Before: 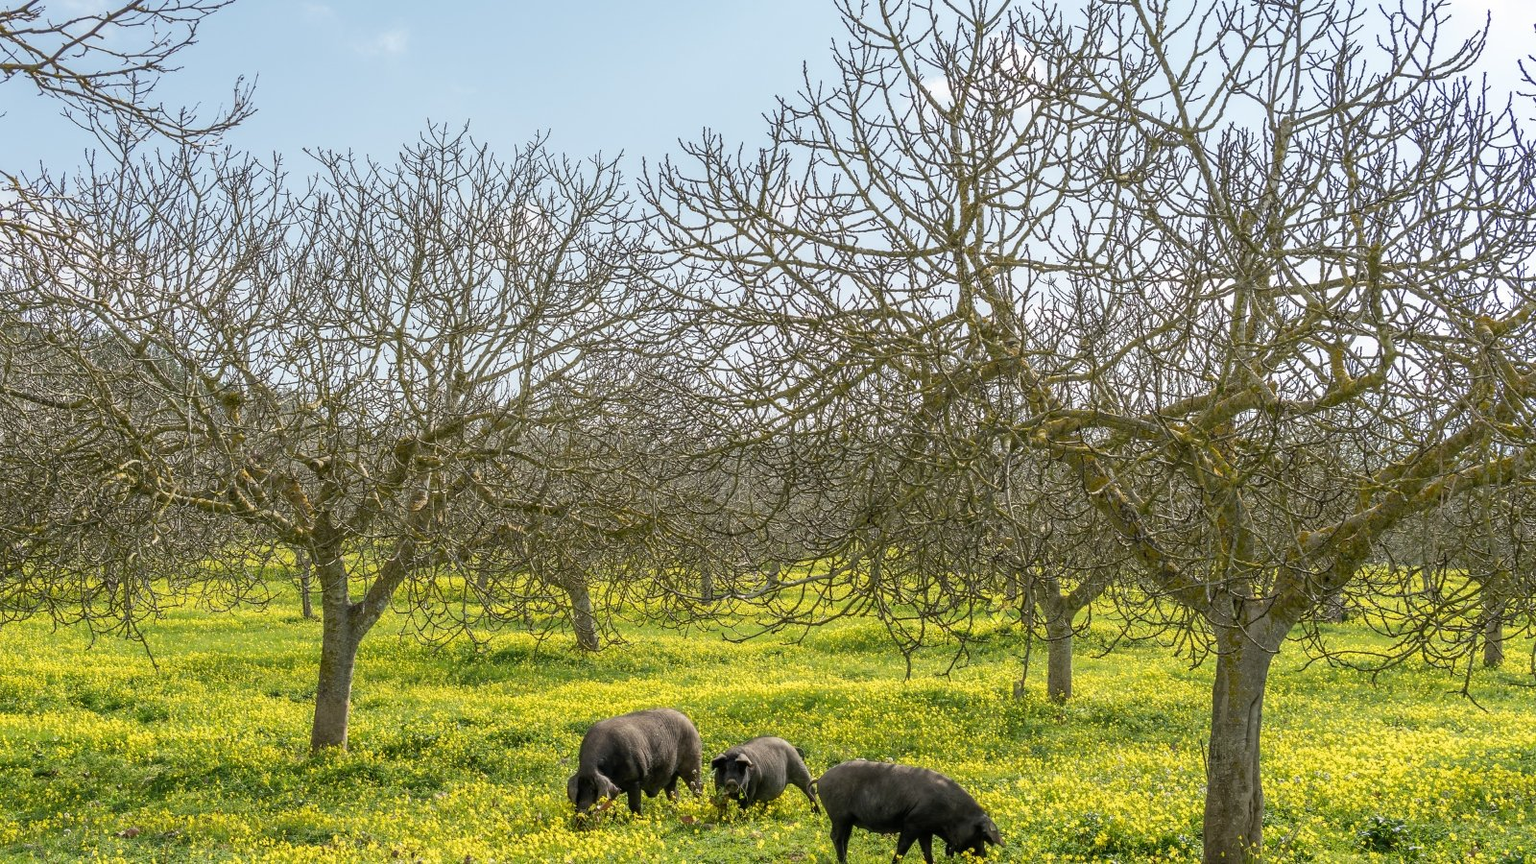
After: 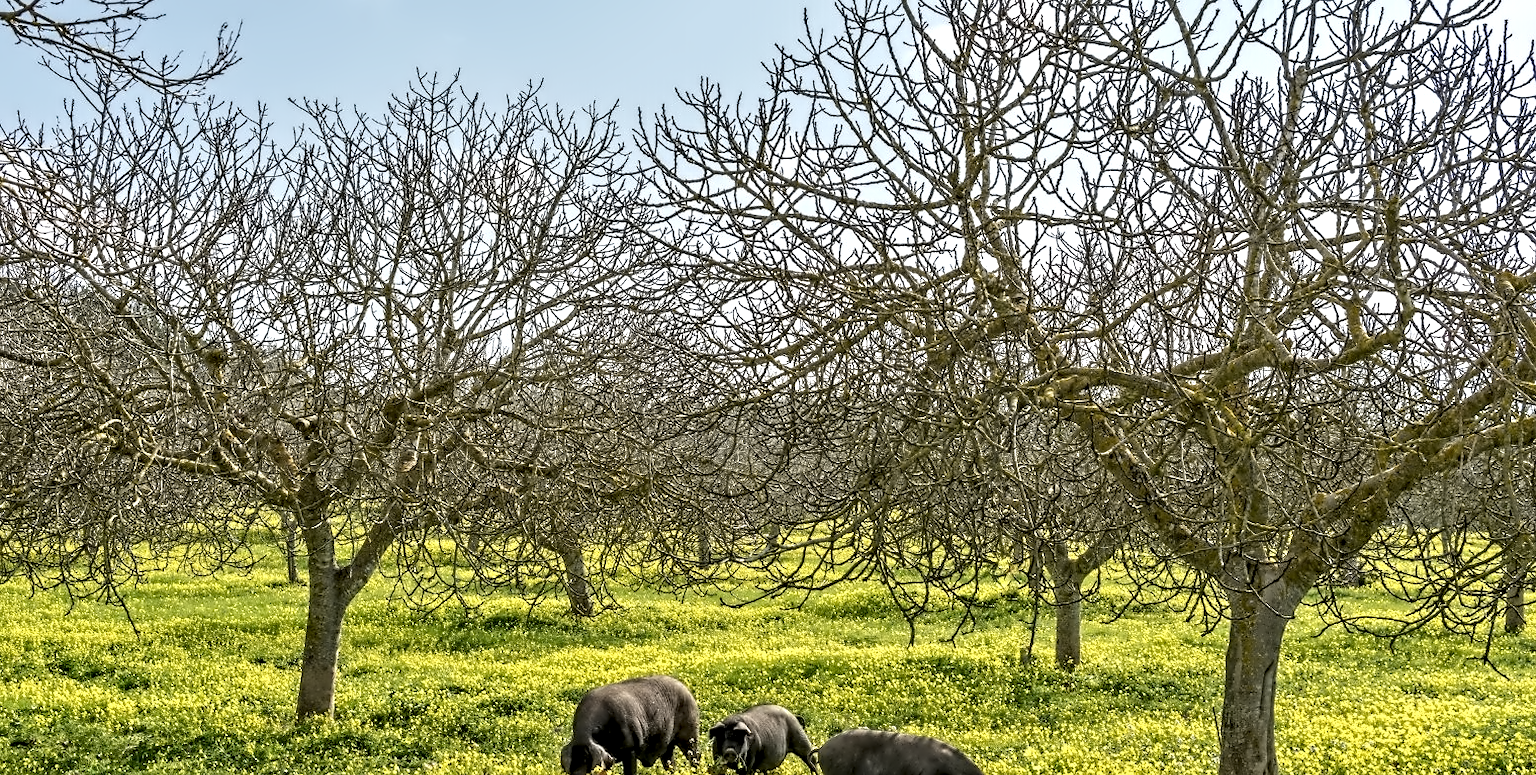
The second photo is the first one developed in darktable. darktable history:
contrast equalizer: octaves 7, y [[0.5, 0.542, 0.583, 0.625, 0.667, 0.708], [0.5 ×6], [0.5 ×6], [0, 0.033, 0.067, 0.1, 0.133, 0.167], [0, 0.05, 0.1, 0.15, 0.2, 0.25]]
local contrast: highlights 100%, shadows 100%, detail 120%, midtone range 0.2
crop: left 1.507%, top 6.147%, right 1.379%, bottom 6.637%
